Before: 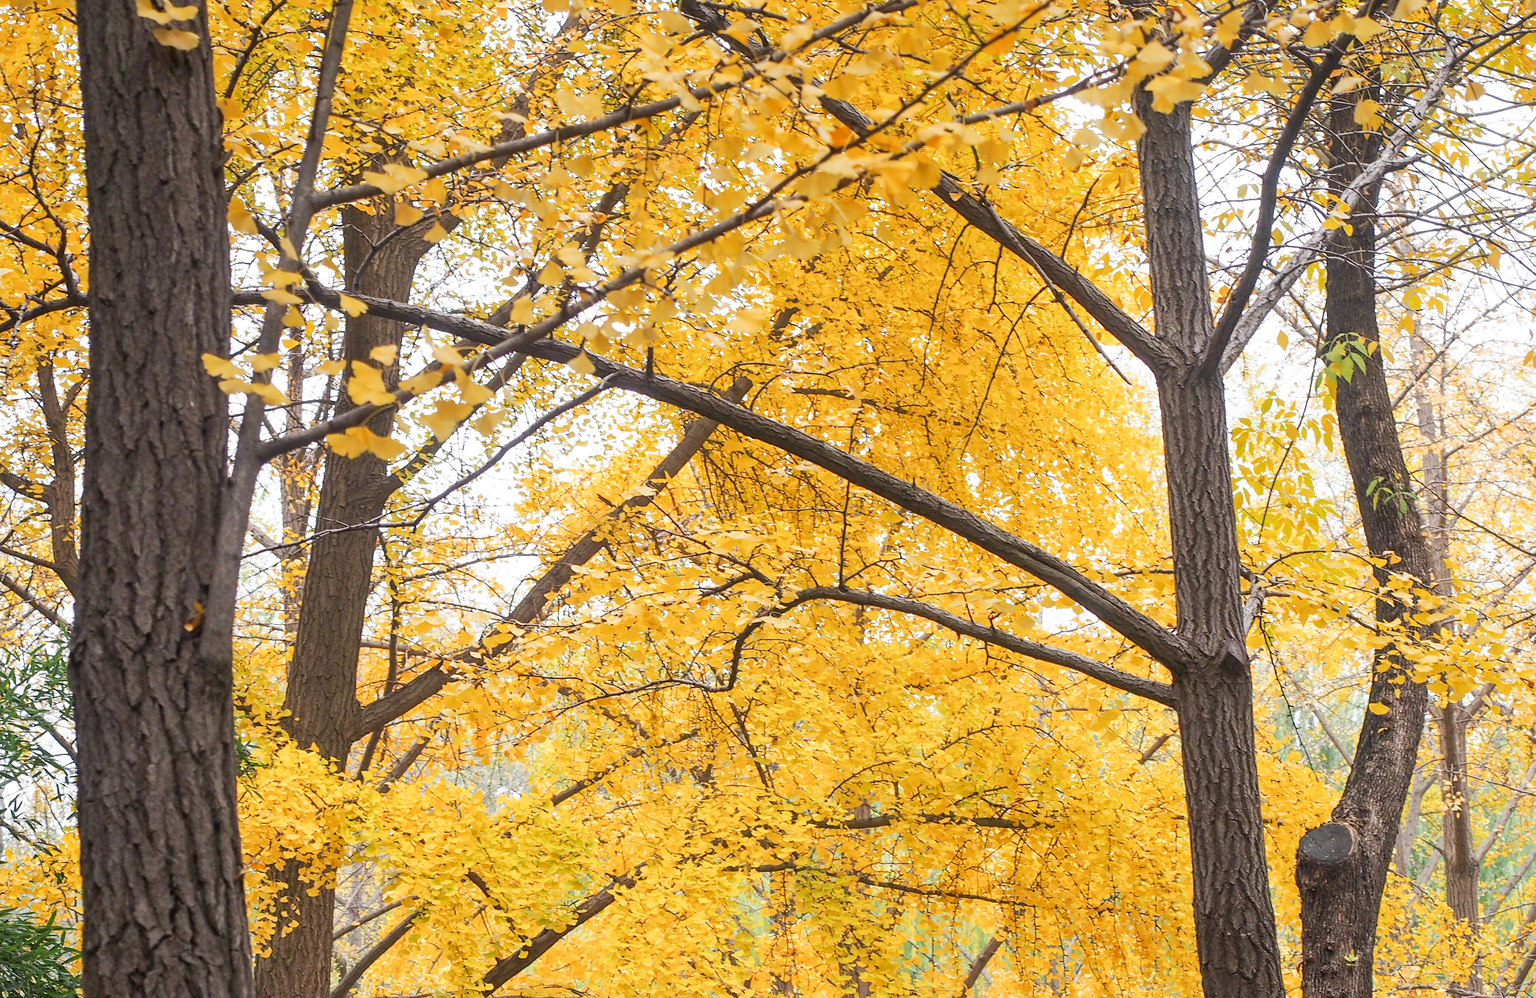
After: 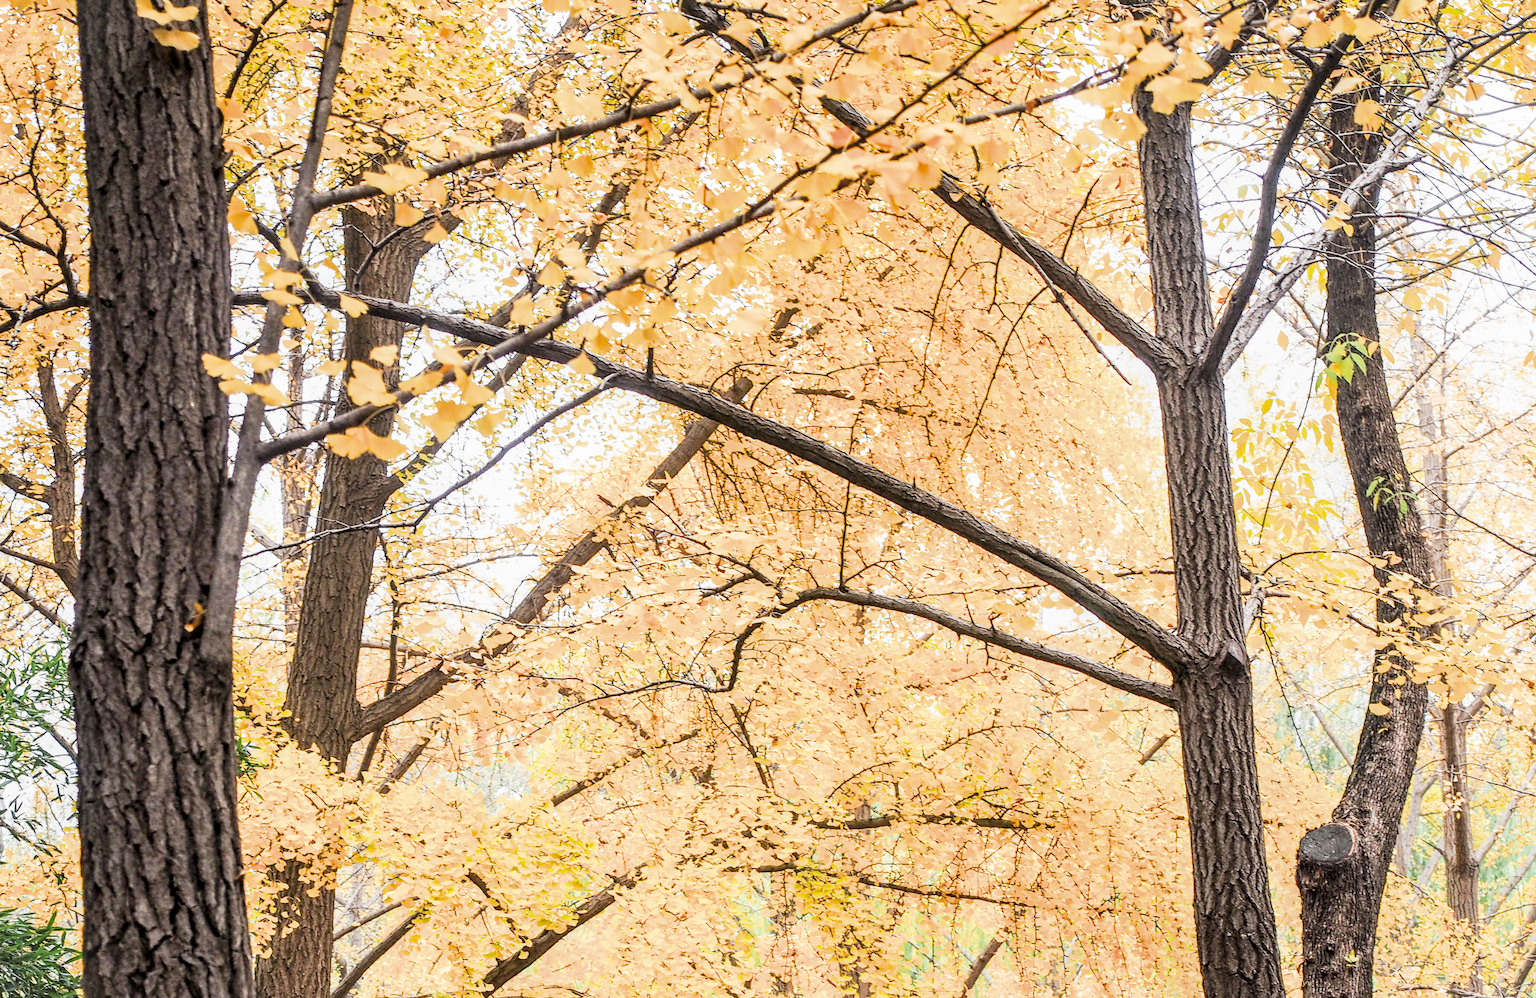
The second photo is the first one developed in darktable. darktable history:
vignetting: fall-off start 100%, brightness 0.05, saturation 0
filmic rgb: black relative exposure -5 EV, hardness 2.88, contrast 1.4, highlights saturation mix -30%
local contrast: on, module defaults
contrast brightness saturation: brightness -0.09
exposure: black level correction 0, exposure 1.173 EV, compensate exposure bias true, compensate highlight preservation false
